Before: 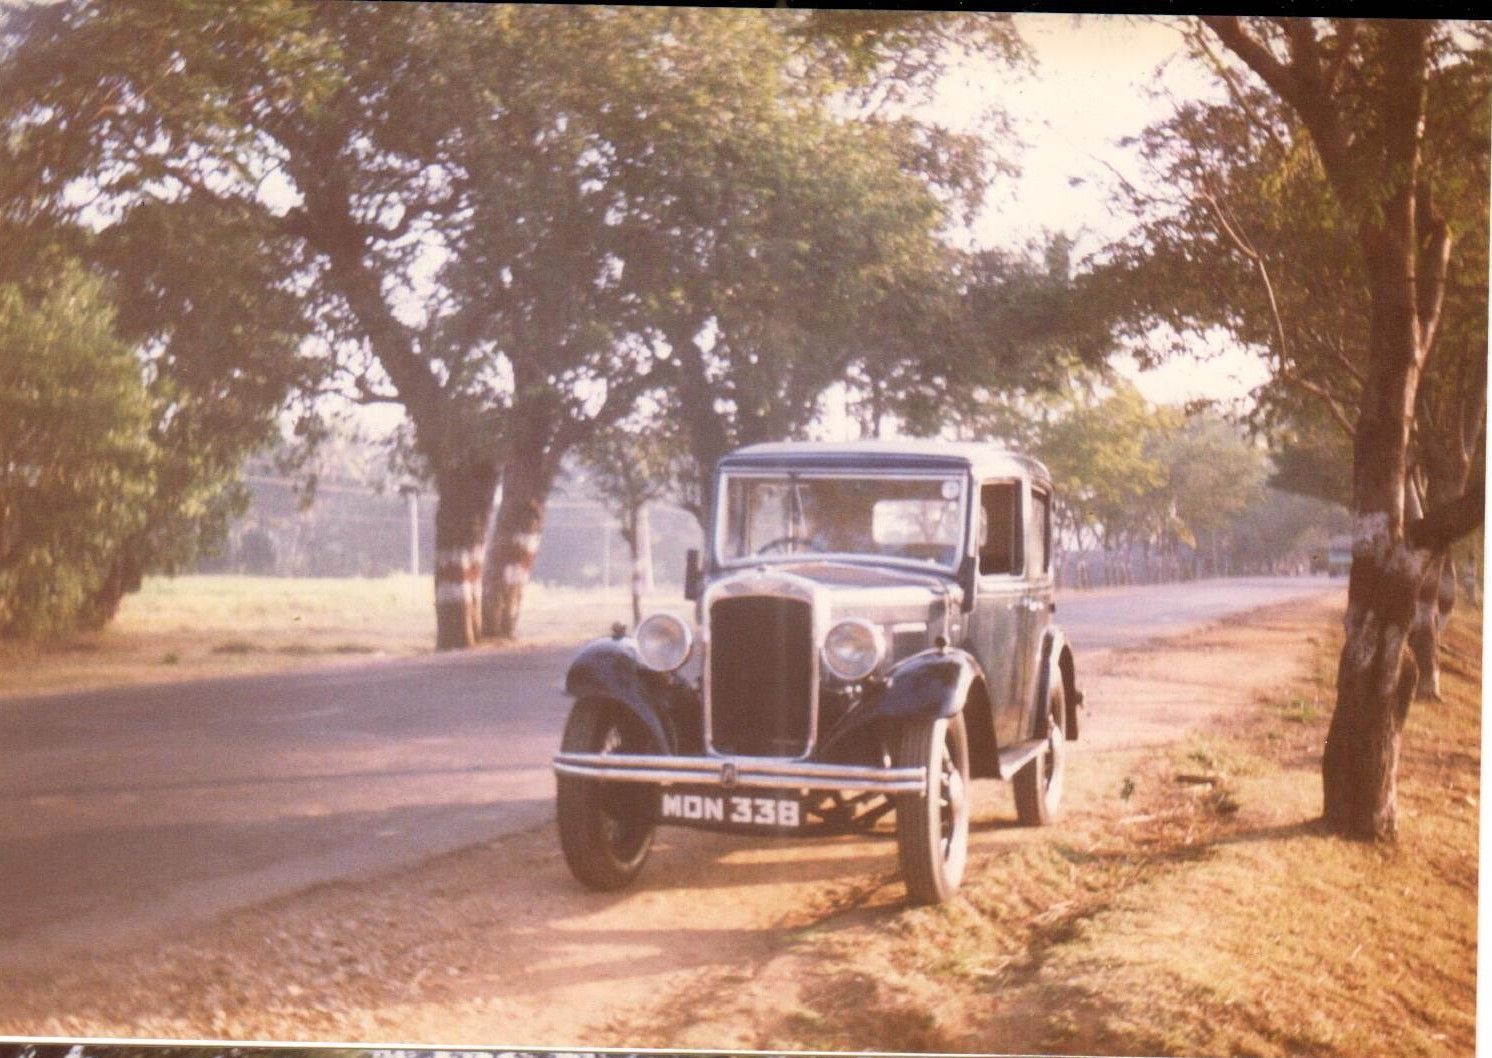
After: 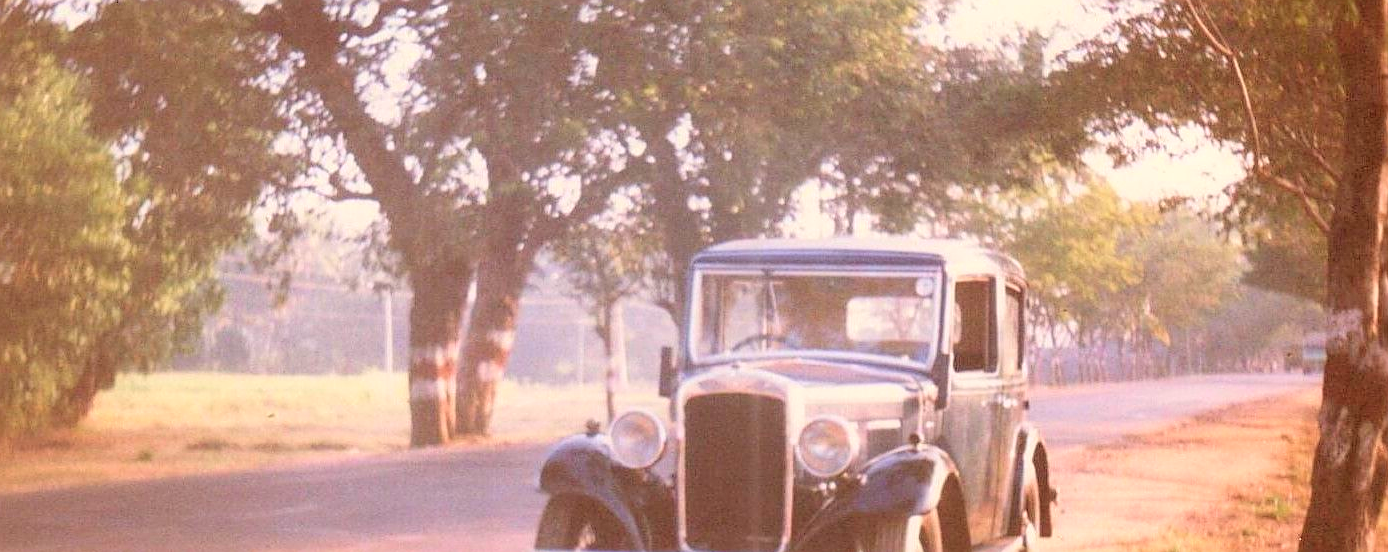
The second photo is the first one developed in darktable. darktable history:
crop: left 1.744%, top 19.225%, right 5.069%, bottom 28.357%
contrast brightness saturation: contrast 0.04, saturation 0.16
sharpen: on, module defaults
tone curve: curves: ch0 [(0, 0.01) (0.058, 0.039) (0.159, 0.117) (0.282, 0.327) (0.45, 0.534) (0.676, 0.751) (0.89, 0.919) (1, 1)]; ch1 [(0, 0) (0.094, 0.081) (0.285, 0.299) (0.385, 0.403) (0.447, 0.455) (0.495, 0.496) (0.544, 0.552) (0.589, 0.612) (0.722, 0.728) (1, 1)]; ch2 [(0, 0) (0.257, 0.217) (0.43, 0.421) (0.498, 0.507) (0.531, 0.544) (0.56, 0.579) (0.625, 0.642) (1, 1)], color space Lab, independent channels, preserve colors none
